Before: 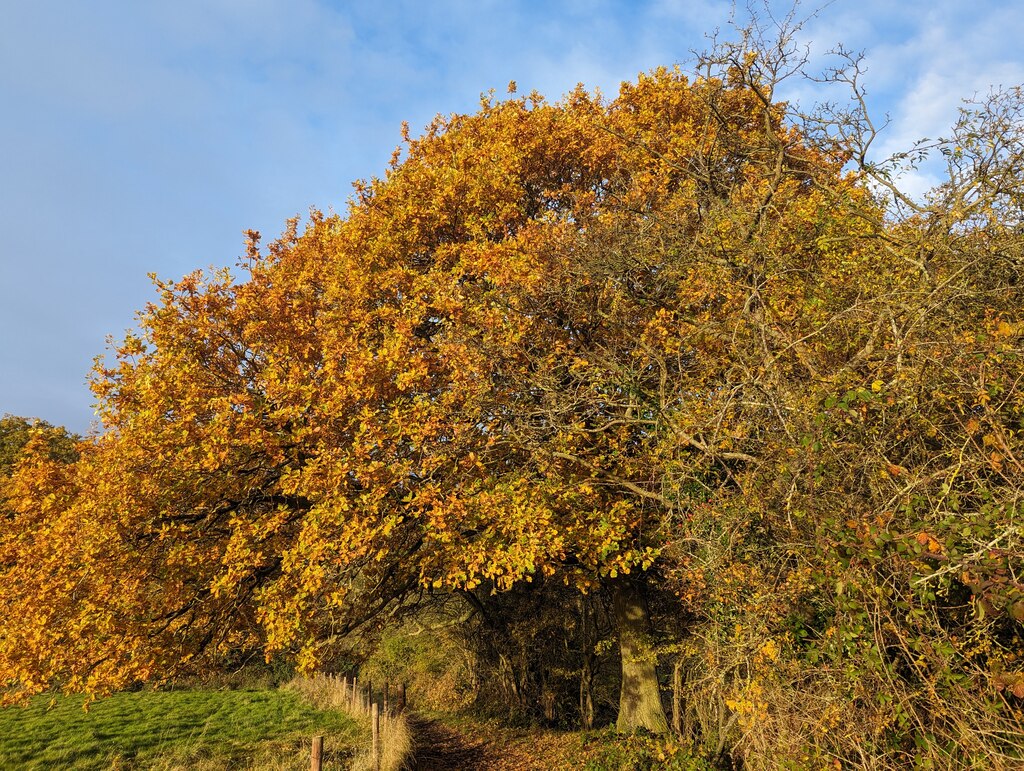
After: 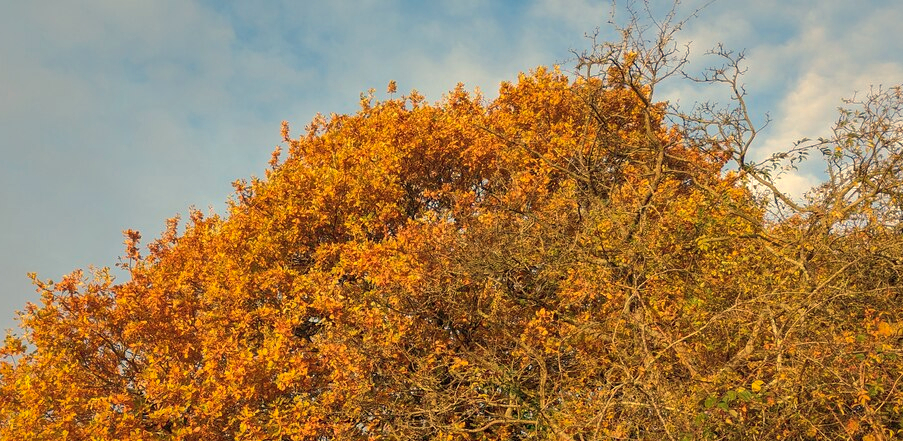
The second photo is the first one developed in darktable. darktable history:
shadows and highlights: on, module defaults
white balance: red 1.138, green 0.996, blue 0.812
crop and rotate: left 11.812%, bottom 42.776%
